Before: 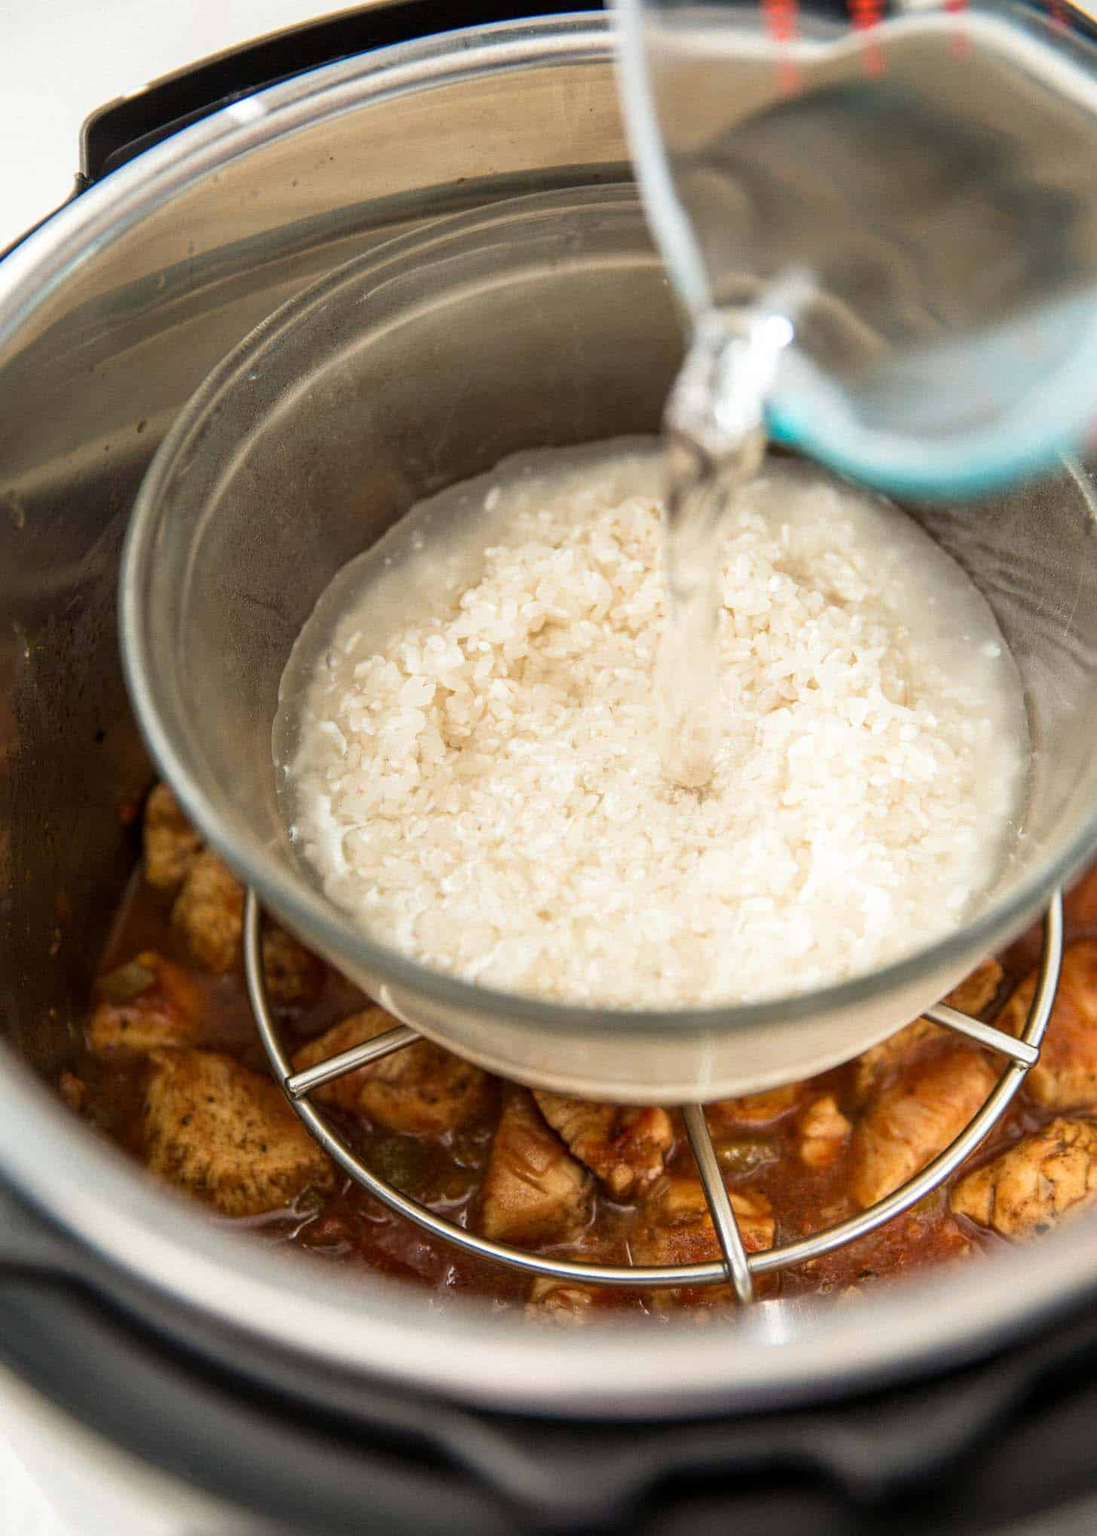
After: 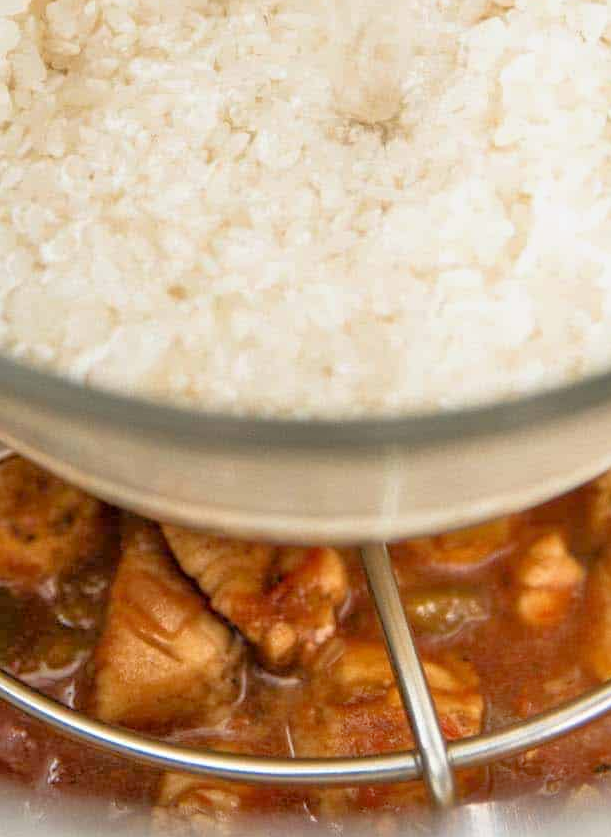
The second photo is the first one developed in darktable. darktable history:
tone equalizer: -7 EV 0.15 EV, -6 EV 0.637 EV, -5 EV 1.17 EV, -4 EV 1.31 EV, -3 EV 1.17 EV, -2 EV 0.6 EV, -1 EV 0.167 EV
exposure: exposure -0.147 EV, compensate highlight preservation false
crop: left 37.491%, top 45.264%, right 20.479%, bottom 13.619%
